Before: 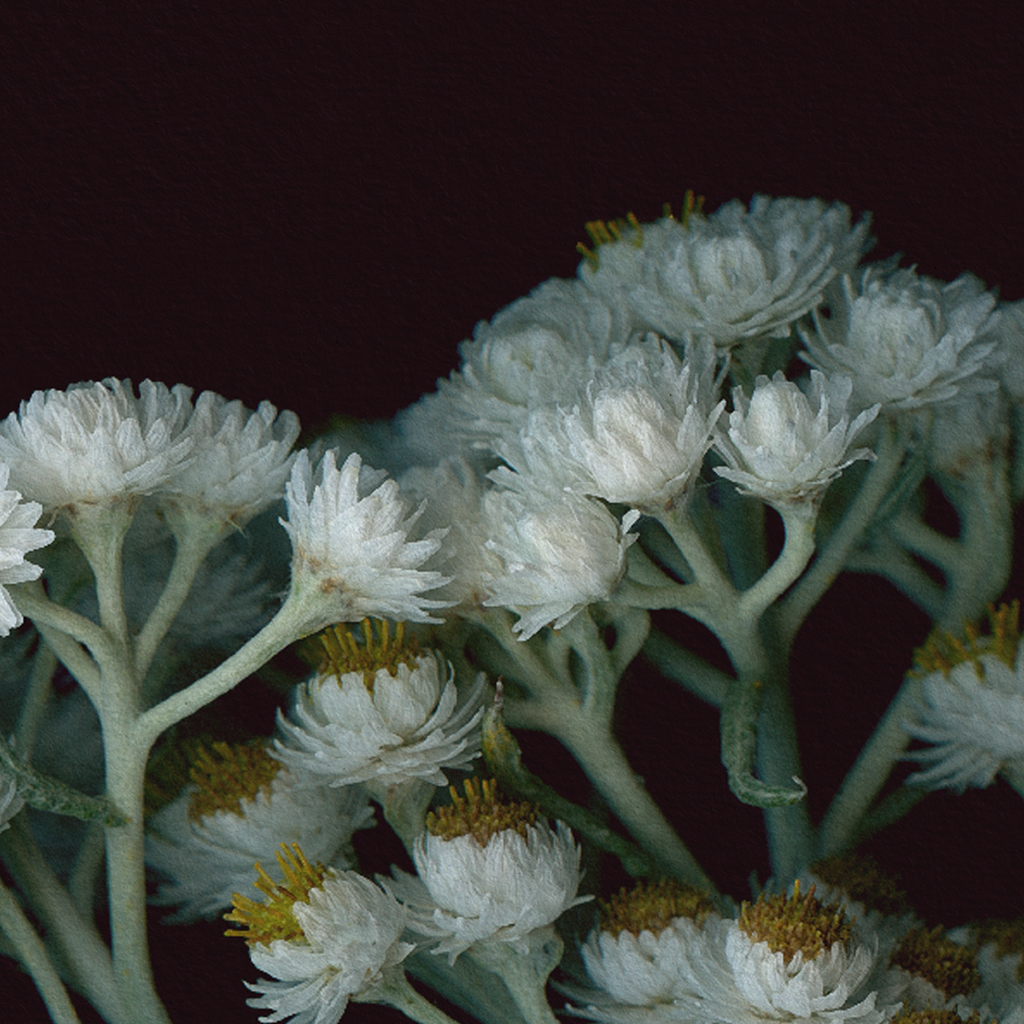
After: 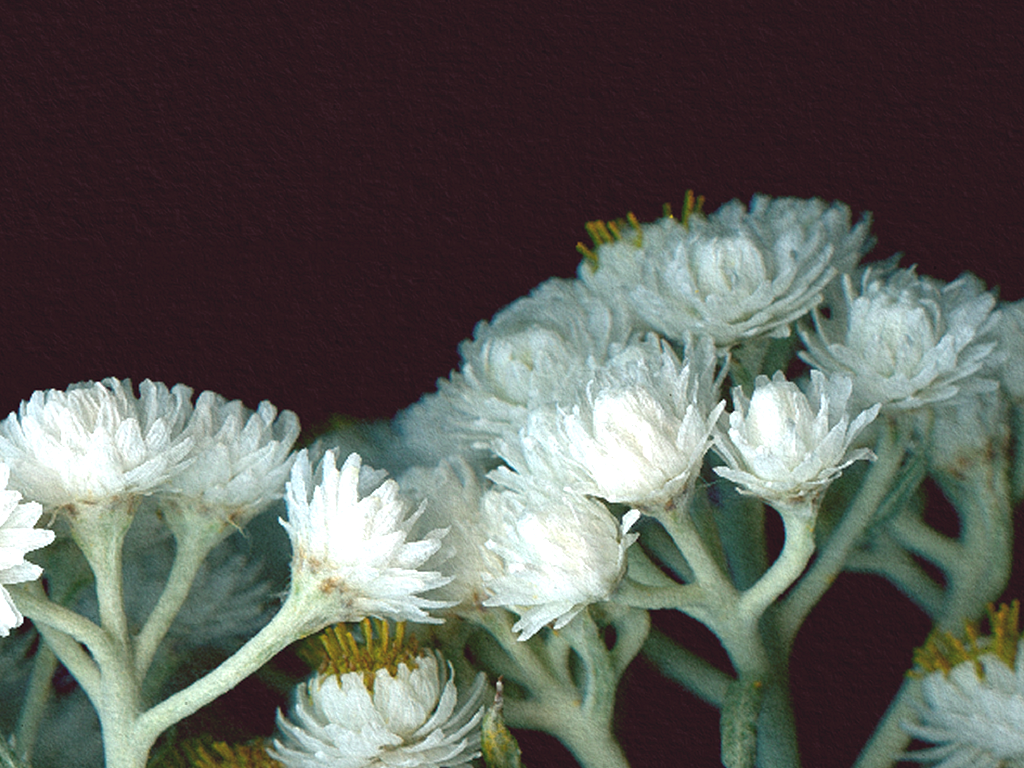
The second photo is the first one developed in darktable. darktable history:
crop: bottom 24.988%
exposure: exposure 1.2 EV, compensate highlight preservation false
